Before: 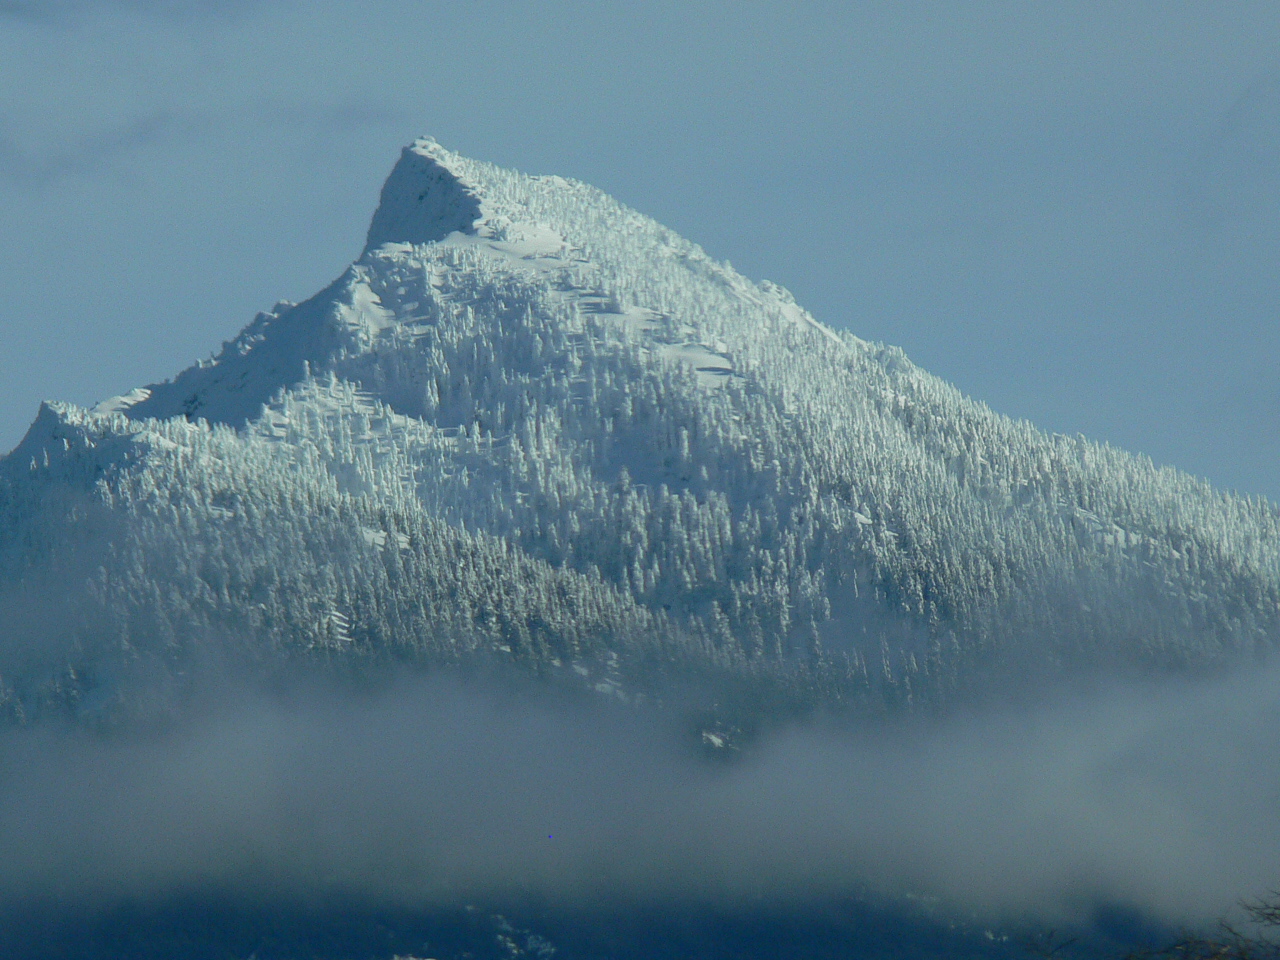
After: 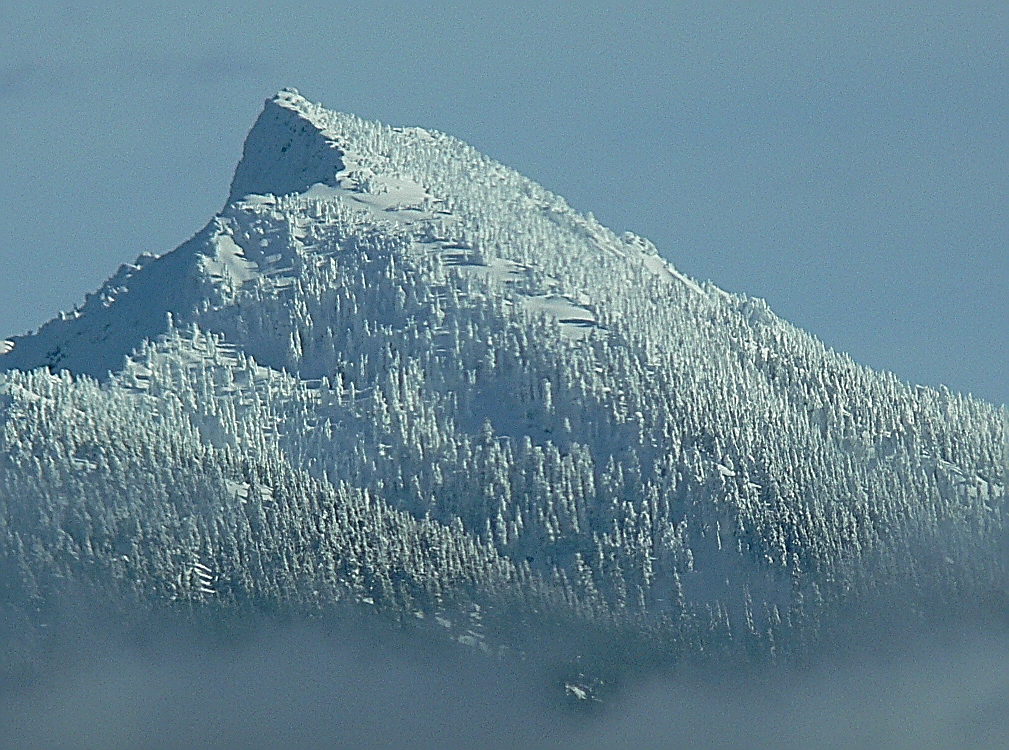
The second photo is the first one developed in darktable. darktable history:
sharpen: amount 1.992
crop and rotate: left 10.711%, top 5.071%, right 10.442%, bottom 16.703%
